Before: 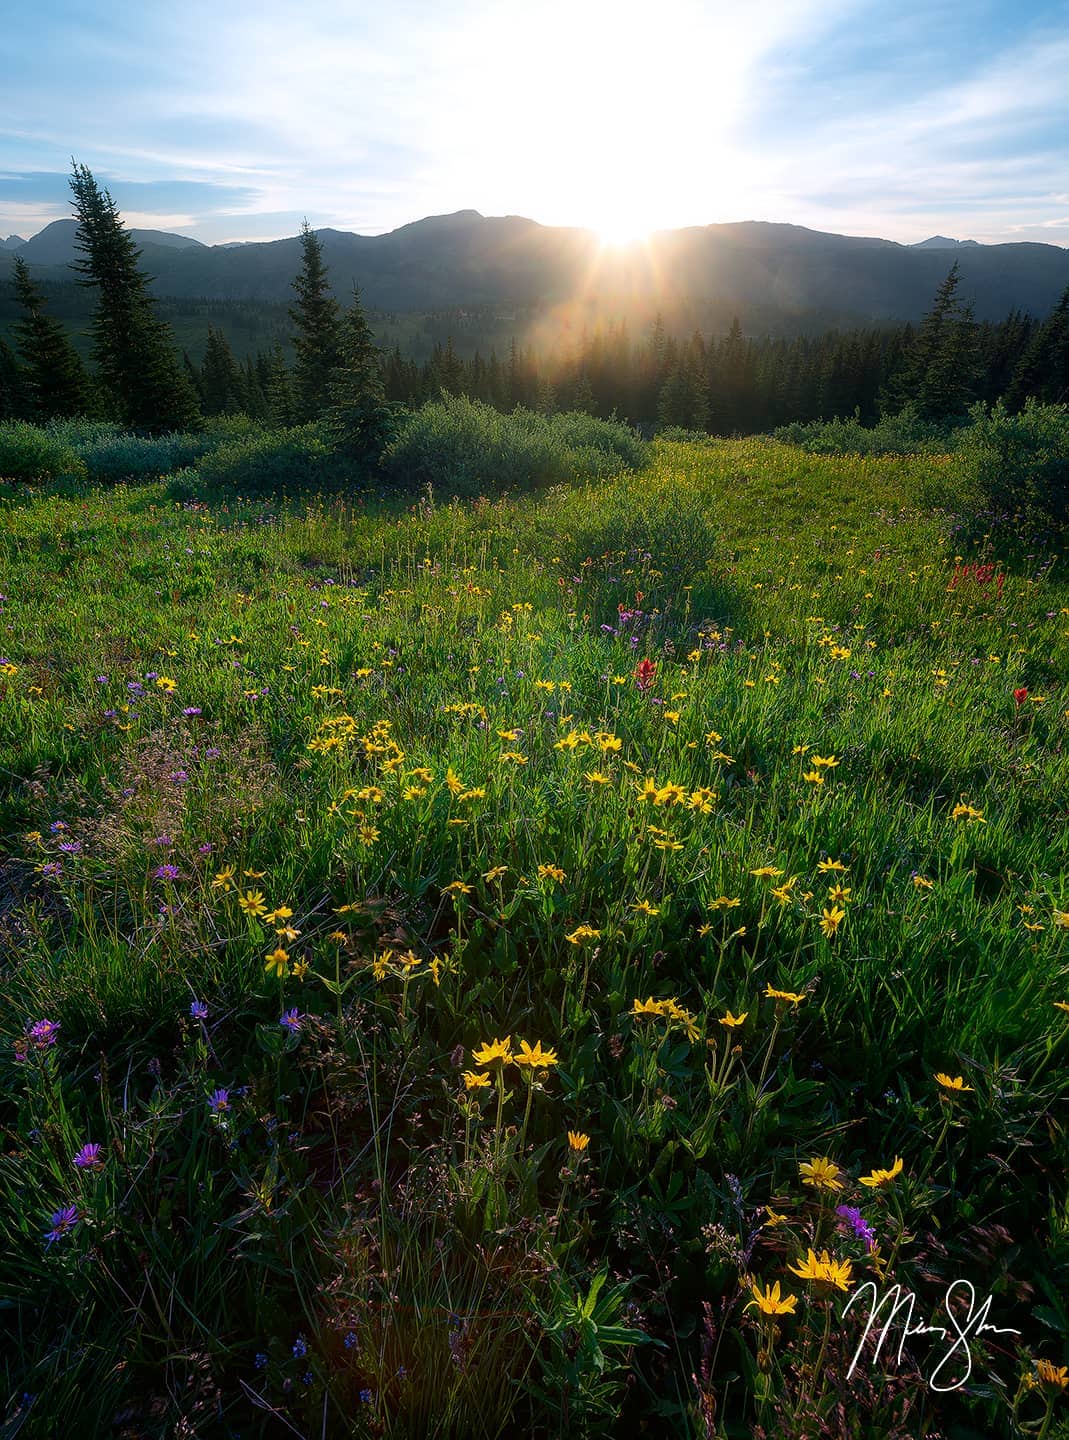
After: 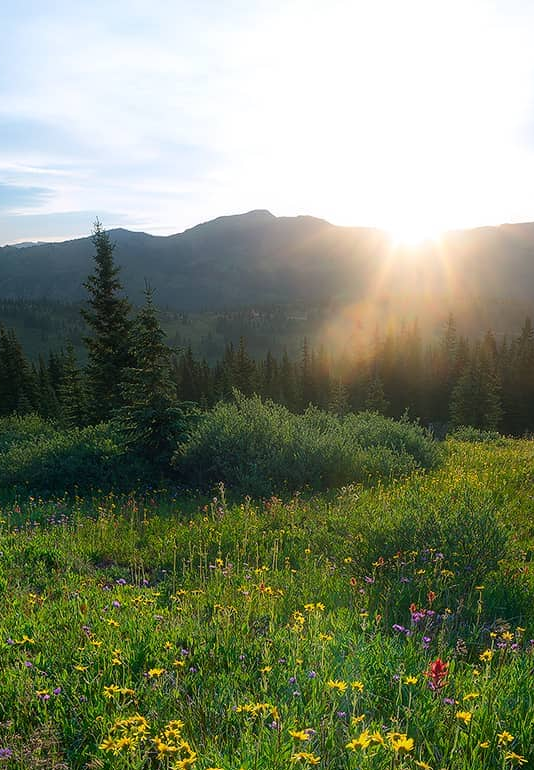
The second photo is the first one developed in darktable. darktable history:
crop: left 19.532%, right 30.425%, bottom 46.464%
